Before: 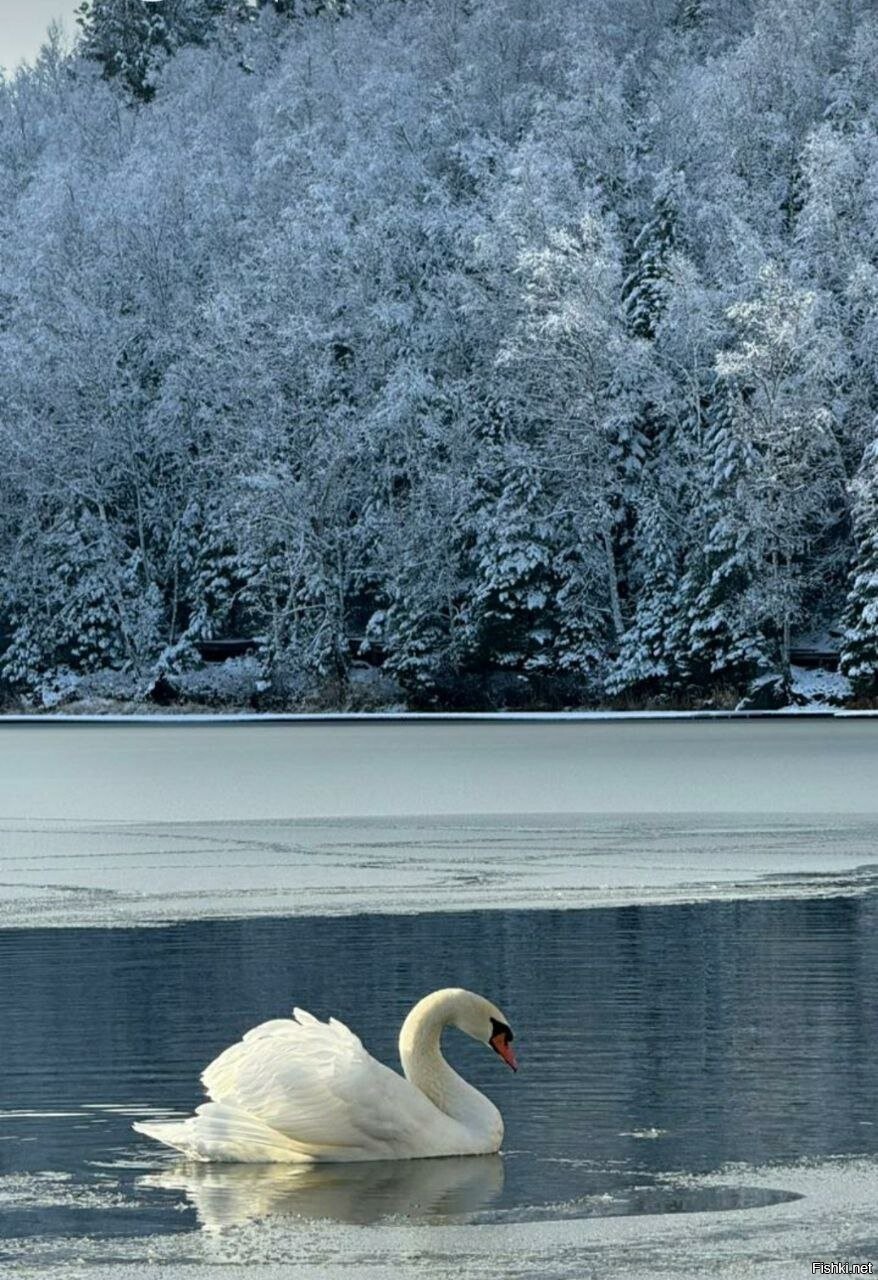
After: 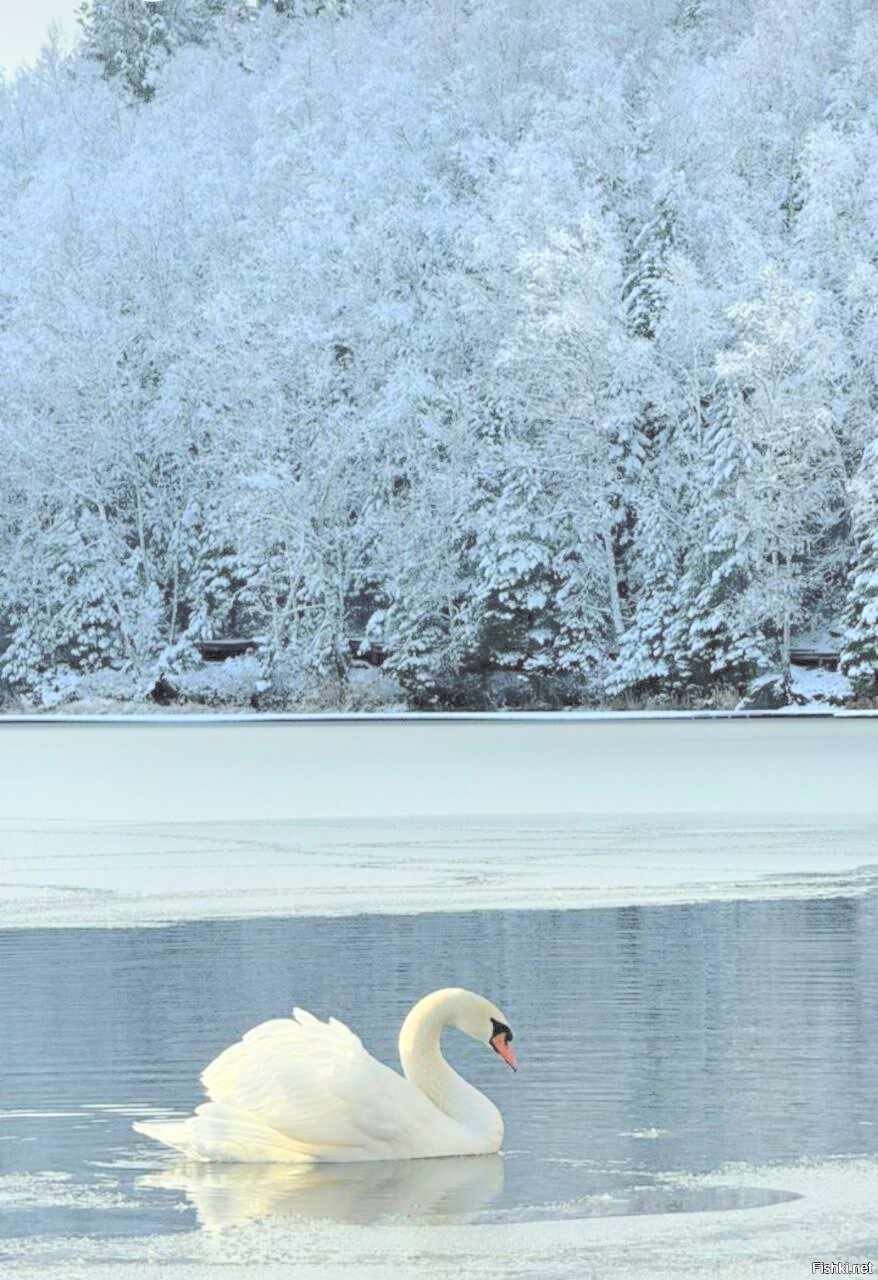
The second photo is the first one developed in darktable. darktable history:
contrast brightness saturation: brightness 0.987
